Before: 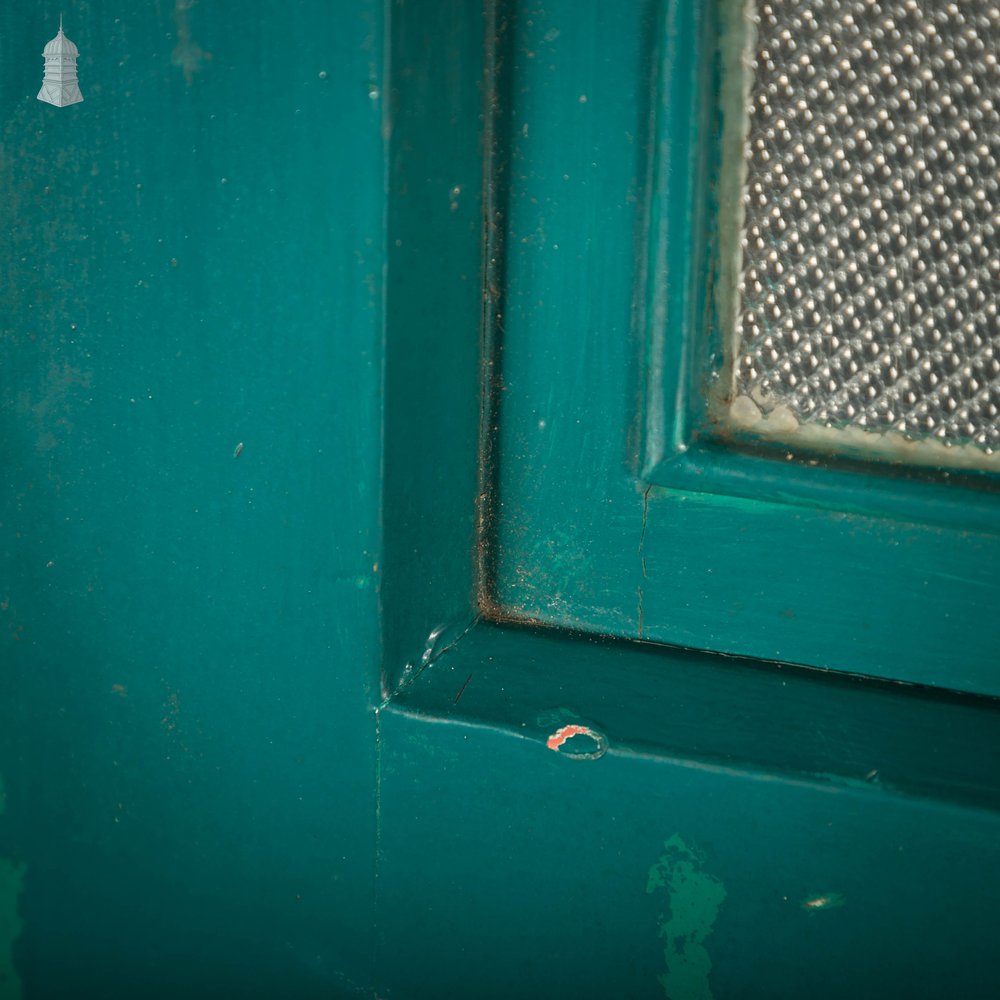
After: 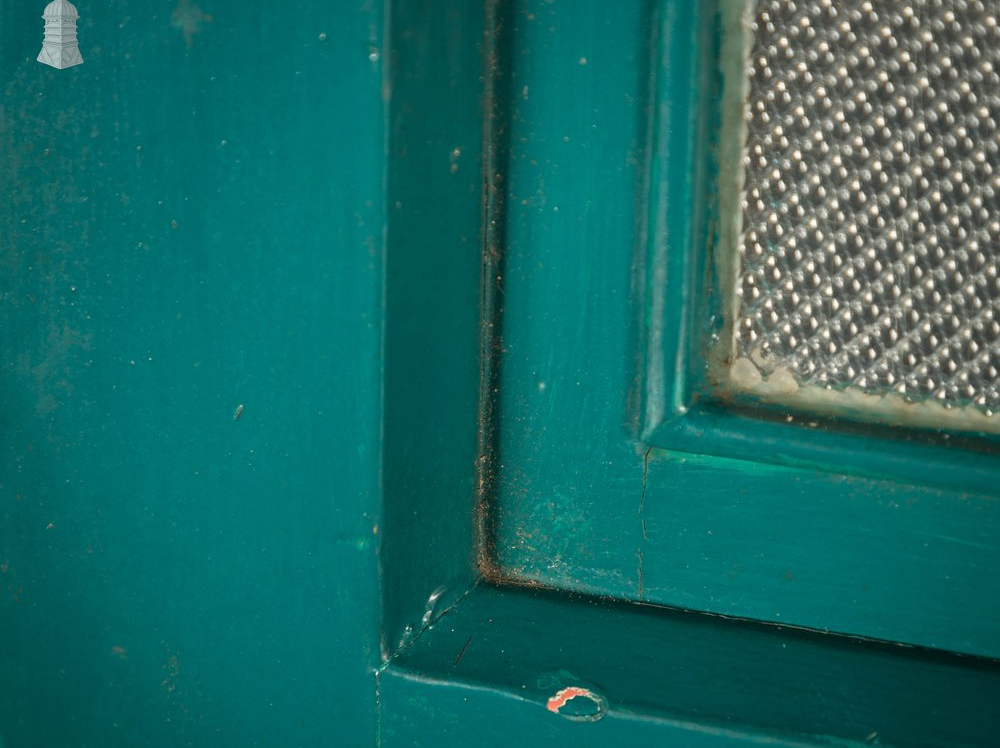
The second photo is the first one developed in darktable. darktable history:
crop: top 3.876%, bottom 21.282%
